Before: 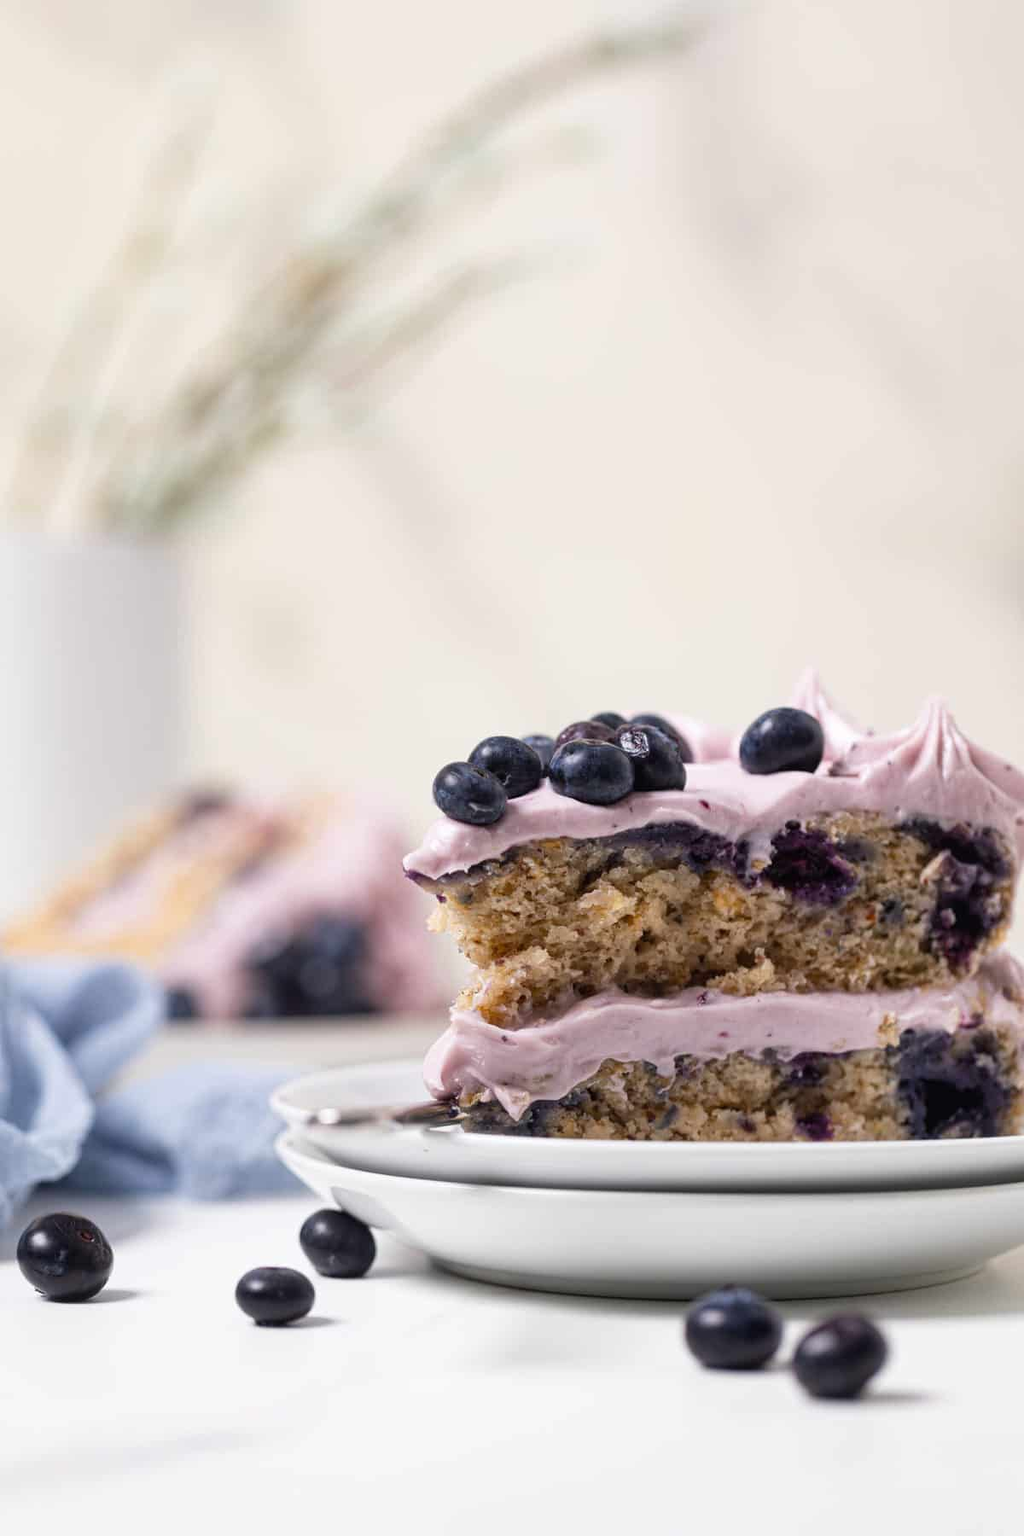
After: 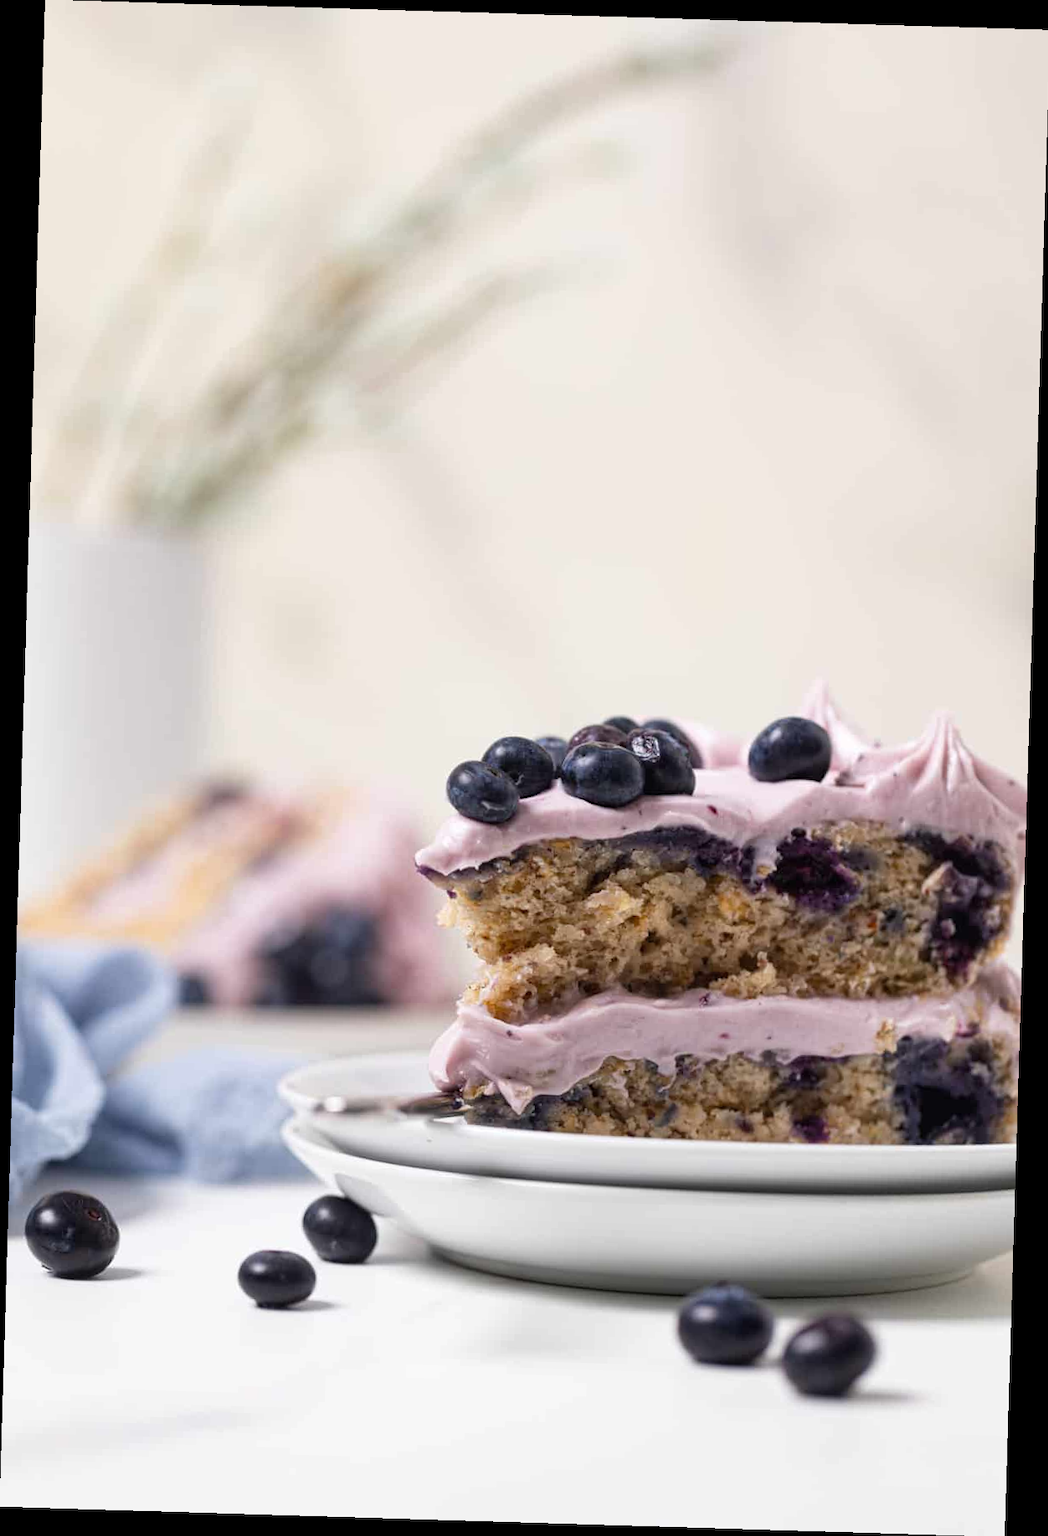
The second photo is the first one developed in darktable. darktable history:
crop and rotate: angle -1.73°
